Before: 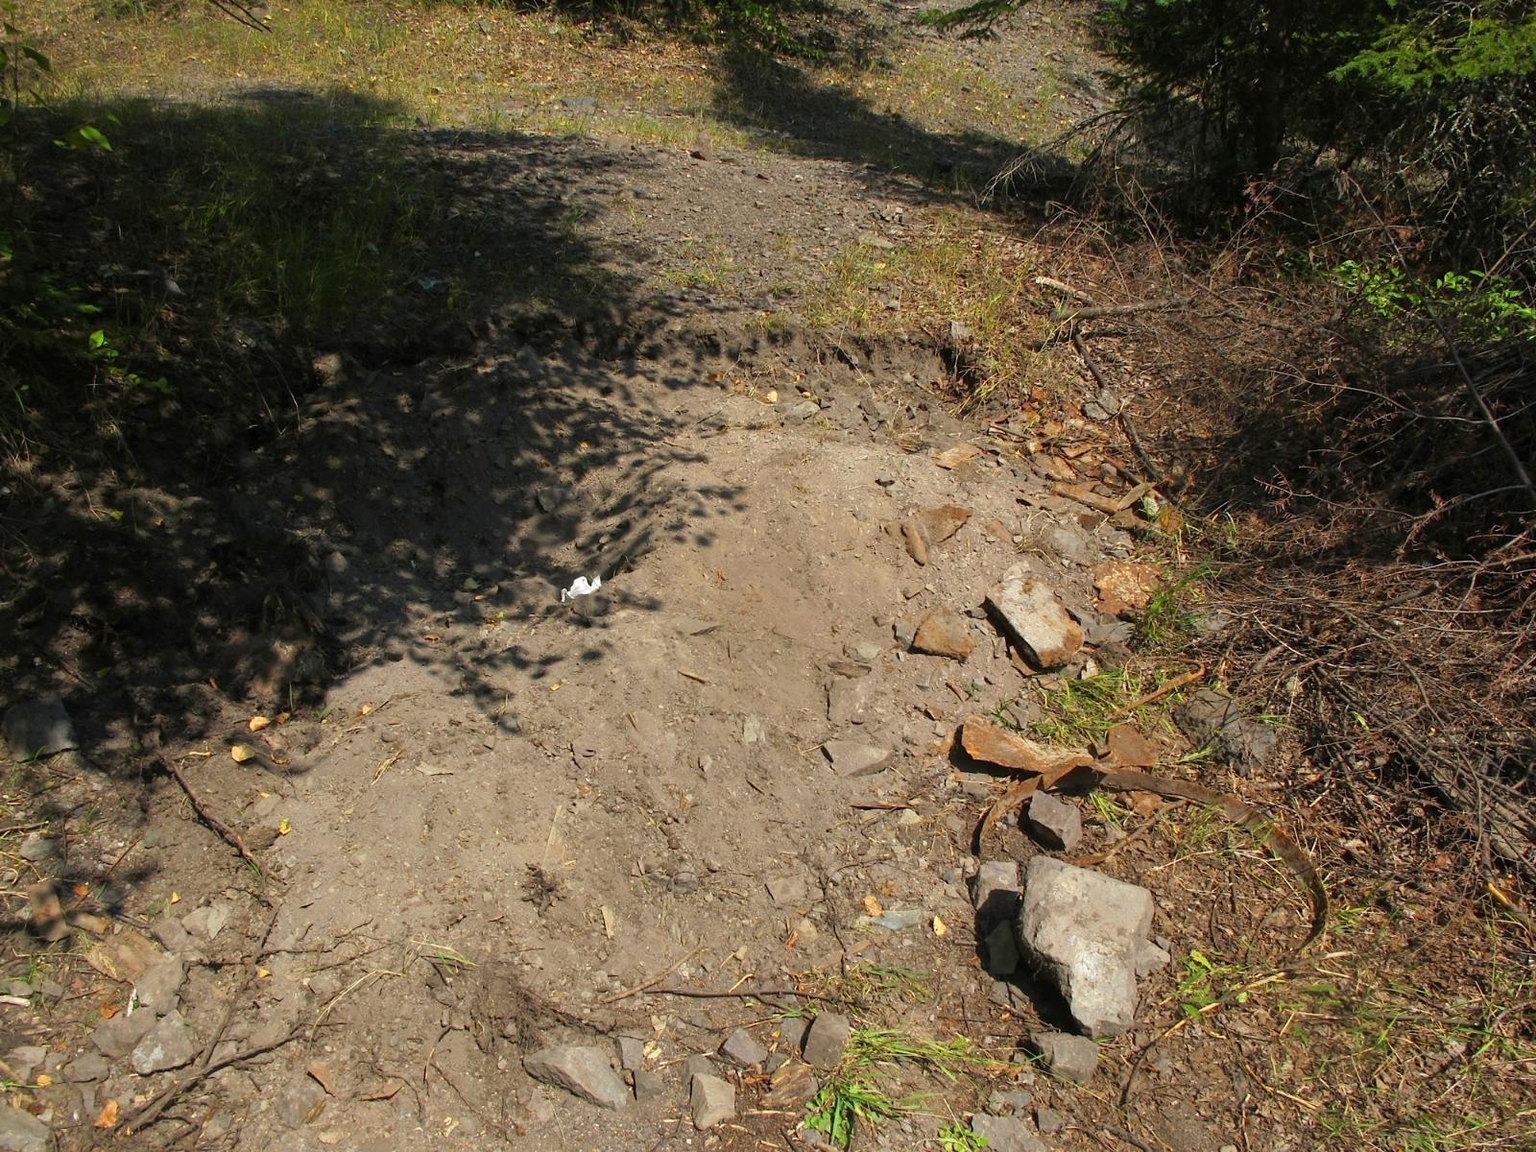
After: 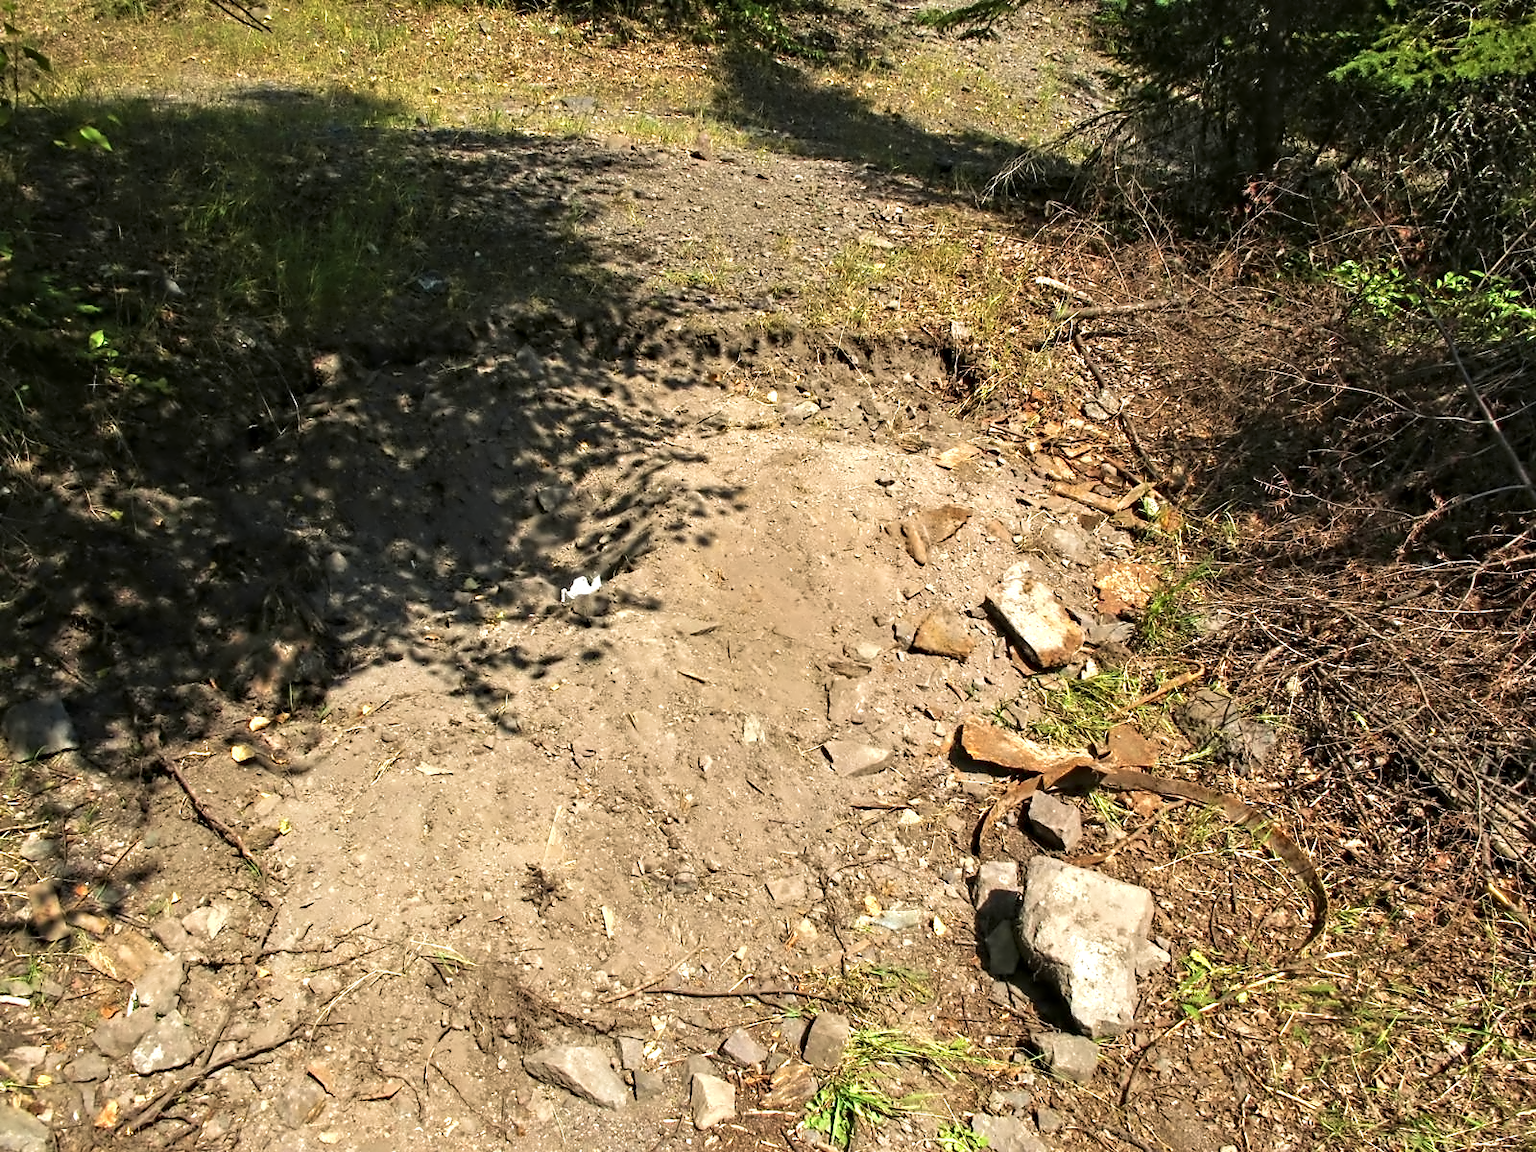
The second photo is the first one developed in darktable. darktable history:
exposure: black level correction 0, exposure 0.695 EV, compensate highlight preservation false
contrast equalizer: y [[0.5, 0.542, 0.583, 0.625, 0.667, 0.708], [0.5 ×6], [0.5 ×6], [0, 0.033, 0.067, 0.1, 0.133, 0.167], [0, 0.05, 0.1, 0.15, 0.2, 0.25]], mix 0.761
velvia: on, module defaults
